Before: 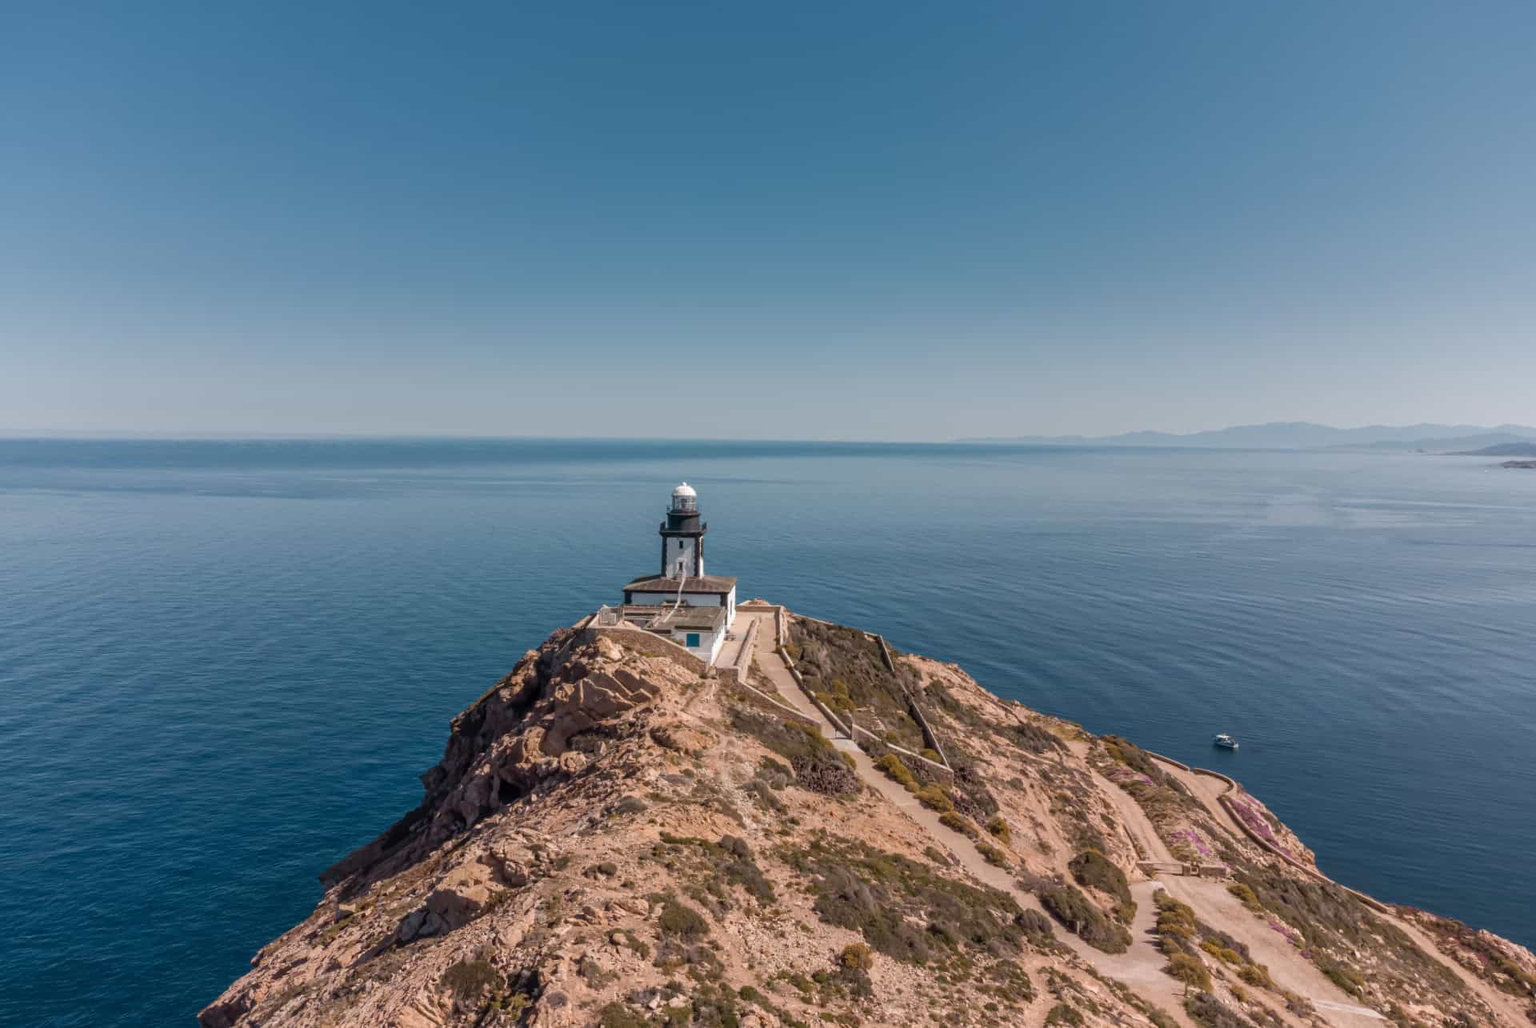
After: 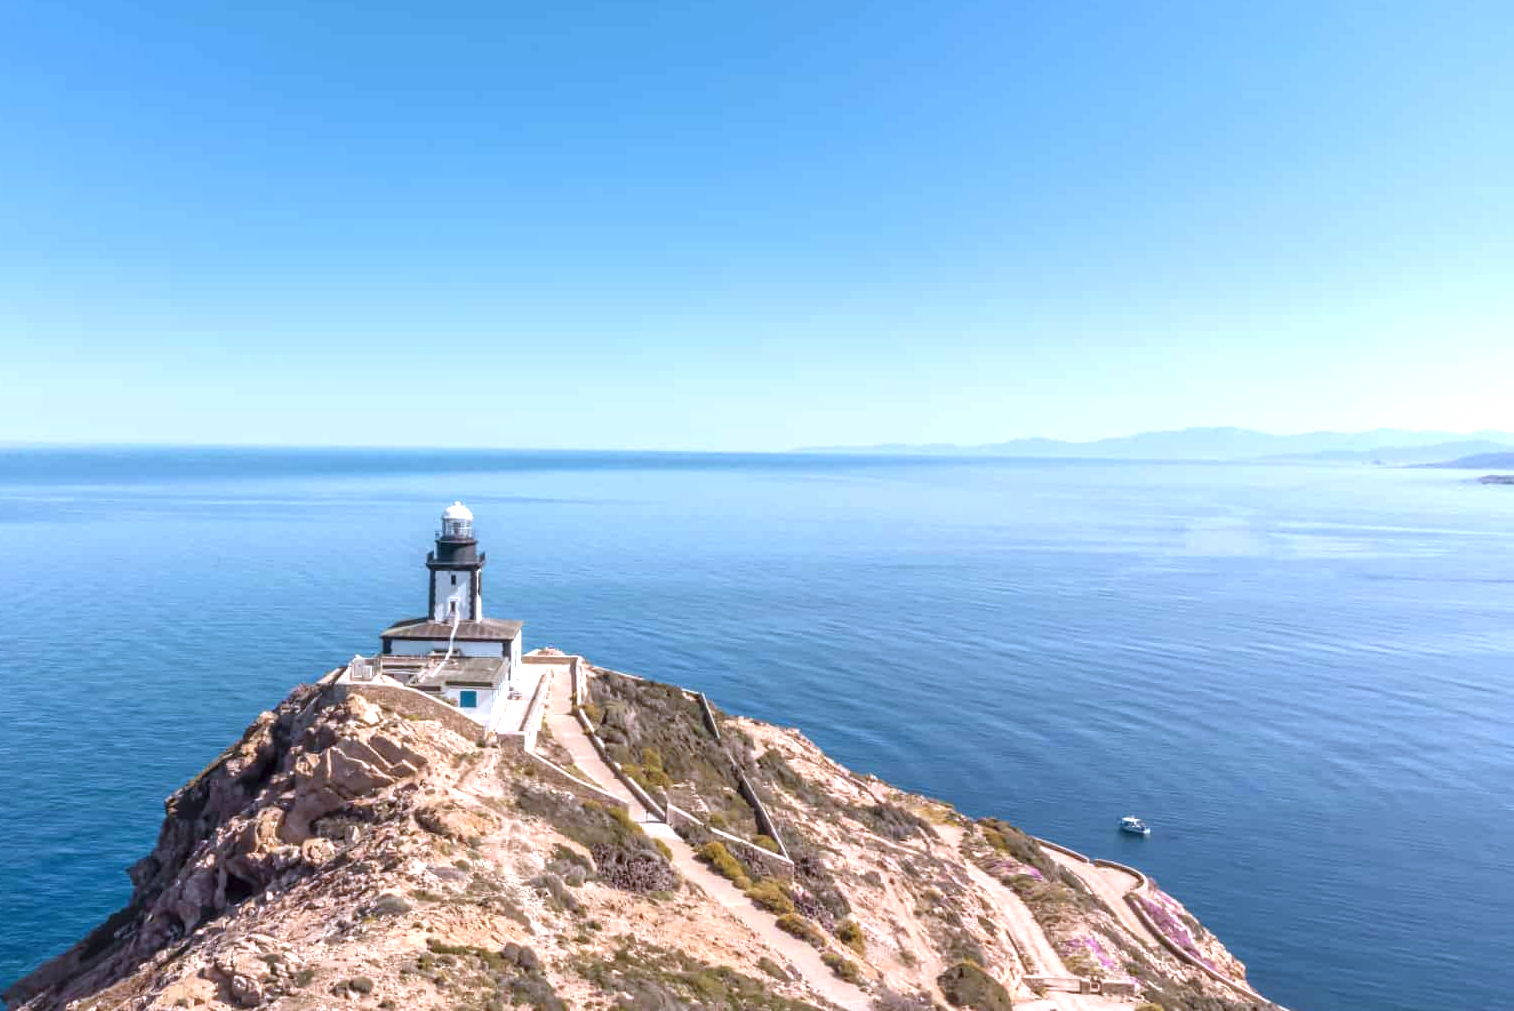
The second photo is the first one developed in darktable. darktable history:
exposure: black level correction 0, exposure 1.2 EV, compensate highlight preservation false
crop and rotate: left 20.74%, top 7.912%, right 0.375%, bottom 13.378%
white balance: red 0.931, blue 1.11
